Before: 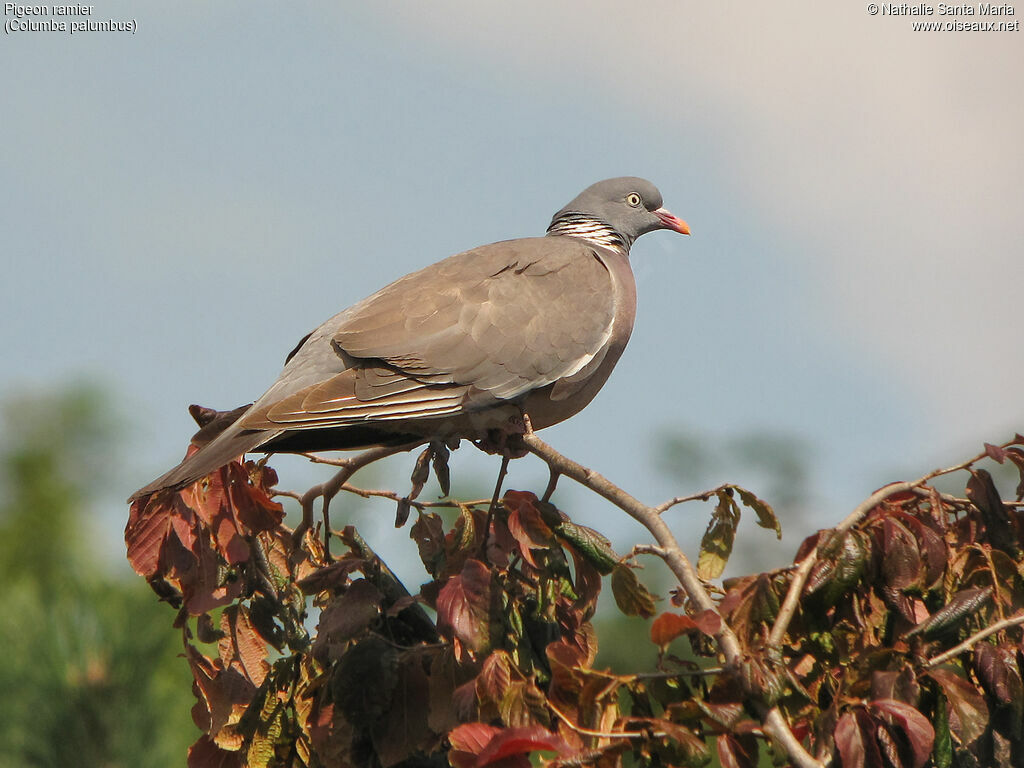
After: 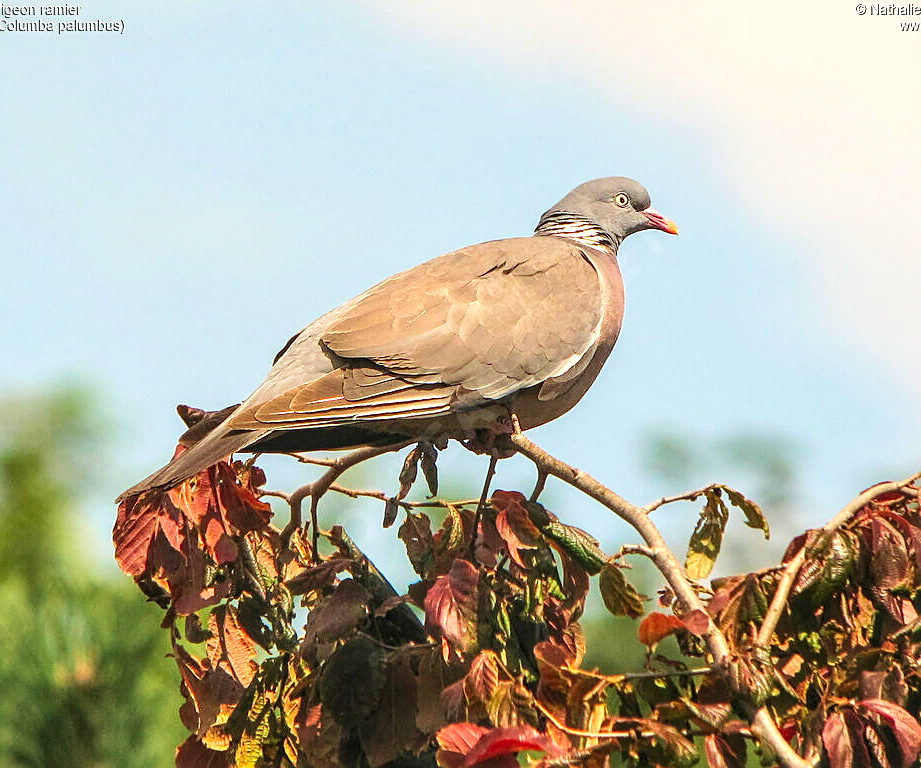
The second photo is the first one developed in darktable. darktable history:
tone equalizer: edges refinement/feathering 500, mask exposure compensation -1.57 EV, preserve details no
local contrast: detail 130%
tone curve: curves: ch0 [(0, 0) (0.003, 0.032) (0.011, 0.034) (0.025, 0.039) (0.044, 0.055) (0.069, 0.078) (0.1, 0.111) (0.136, 0.147) (0.177, 0.191) (0.224, 0.238) (0.277, 0.291) (0.335, 0.35) (0.399, 0.41) (0.468, 0.48) (0.543, 0.547) (0.623, 0.621) (0.709, 0.699) (0.801, 0.789) (0.898, 0.884) (1, 1)], color space Lab, independent channels, preserve colors none
crop and rotate: left 1.185%, right 8.833%
sharpen: on, module defaults
exposure: exposure 0.57 EV, compensate highlight preservation false
velvia: on, module defaults
contrast brightness saturation: contrast 0.226, brightness 0.107, saturation 0.294
